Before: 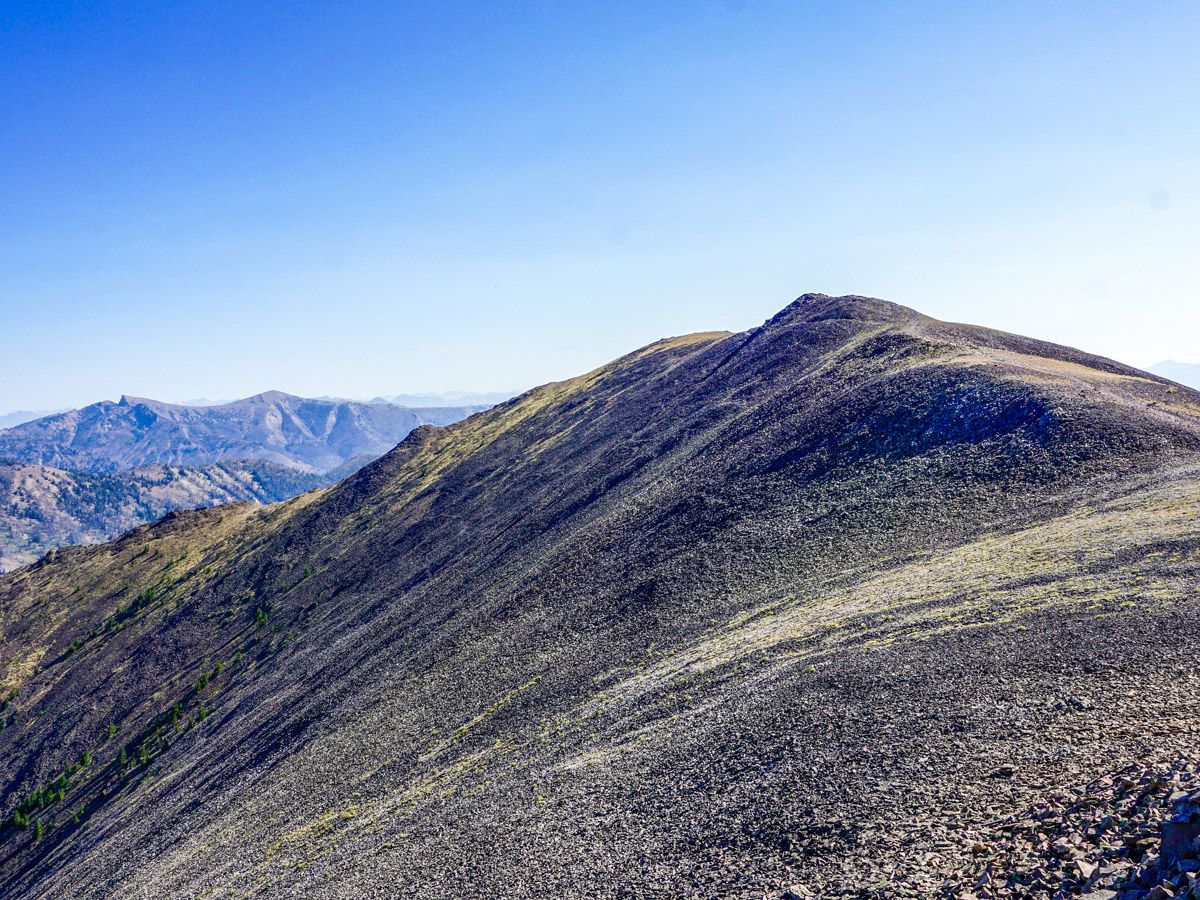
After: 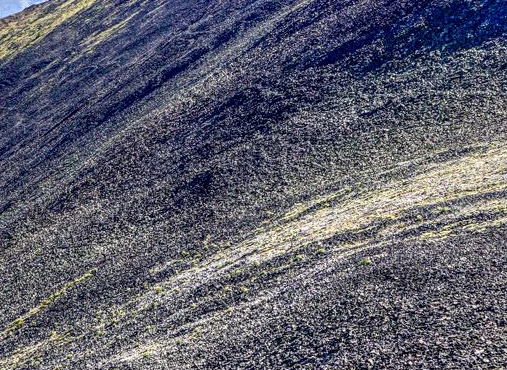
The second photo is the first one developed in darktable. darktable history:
crop: left 37.03%, top 45.354%, right 20.658%, bottom 13.481%
exposure: exposure 0.202 EV, compensate highlight preservation false
local contrast: on, module defaults
